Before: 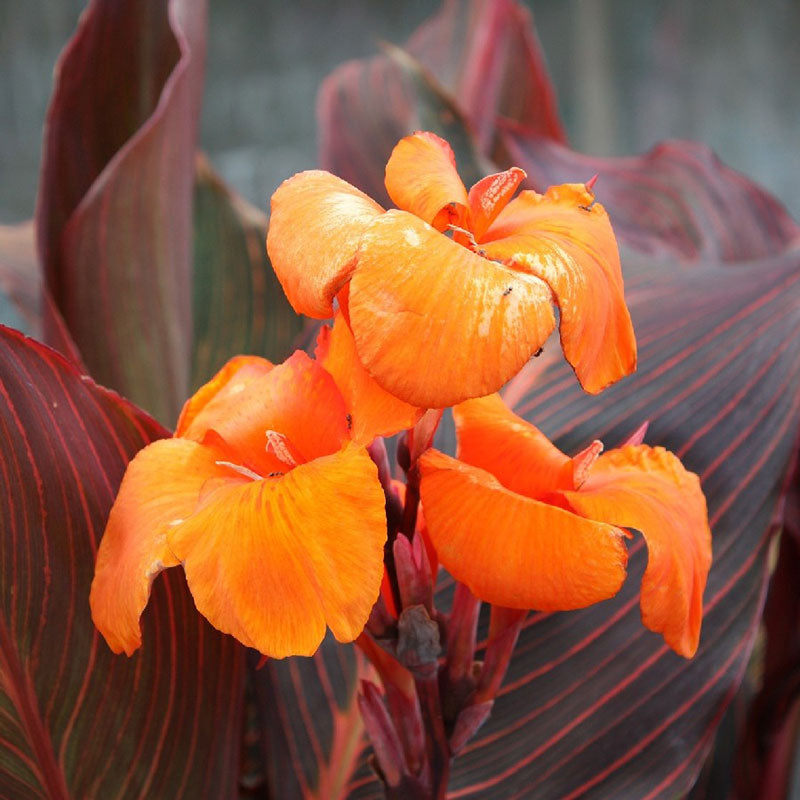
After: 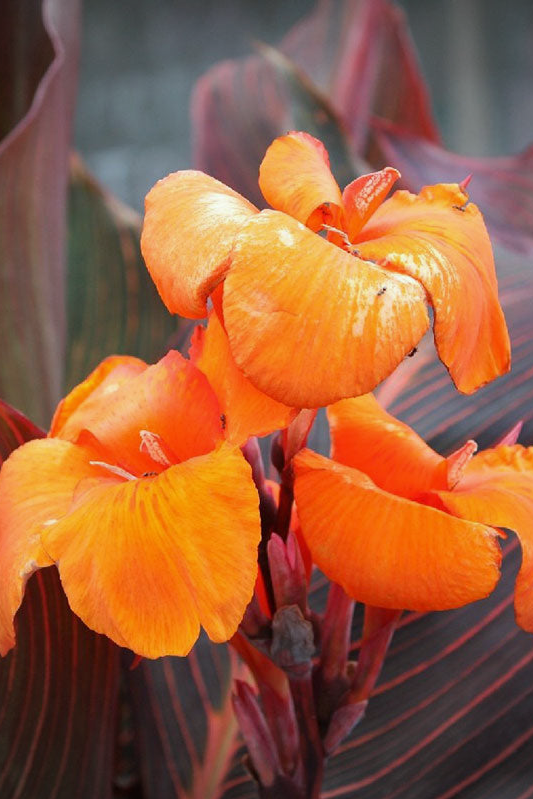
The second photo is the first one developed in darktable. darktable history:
white balance: red 0.967, blue 1.049
vignetting: on, module defaults
crop and rotate: left 15.754%, right 17.579%
